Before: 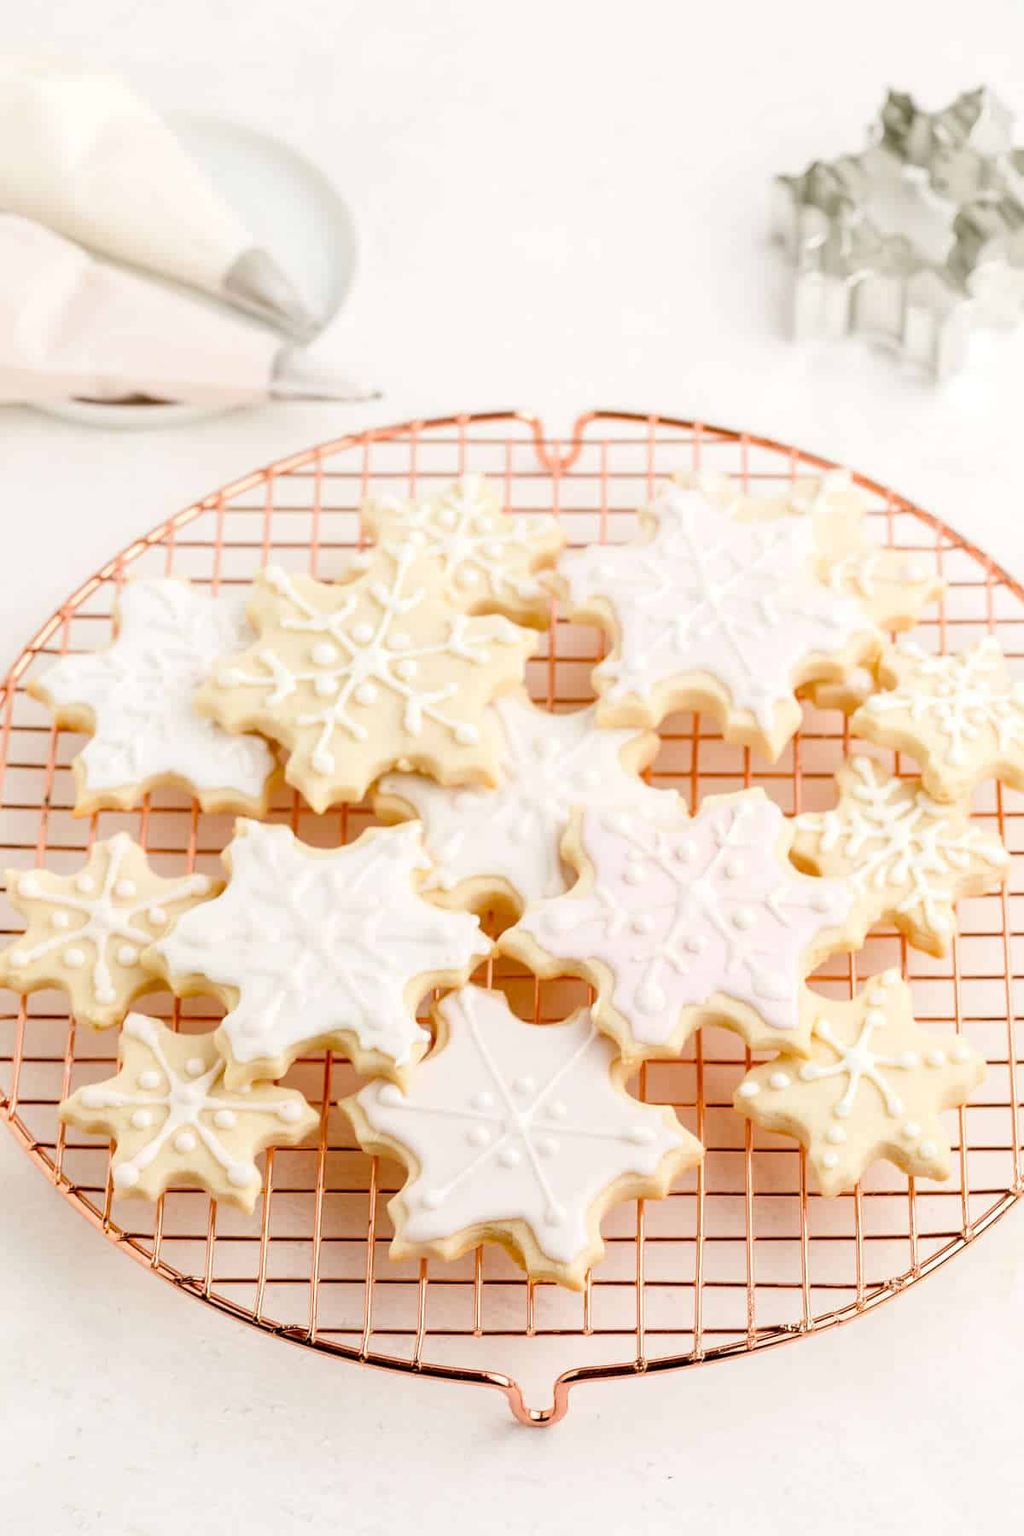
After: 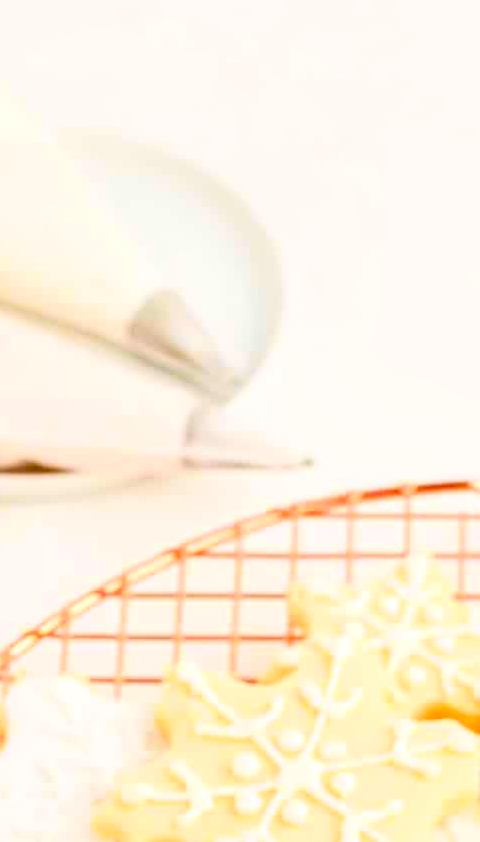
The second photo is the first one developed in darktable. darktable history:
crop and rotate: left 11.174%, top 0.093%, right 48.767%, bottom 53.121%
local contrast: mode bilateral grid, contrast 19, coarseness 50, detail 130%, midtone range 0.2
contrast brightness saturation: contrast 0.198, brightness 0.194, saturation 0.814
